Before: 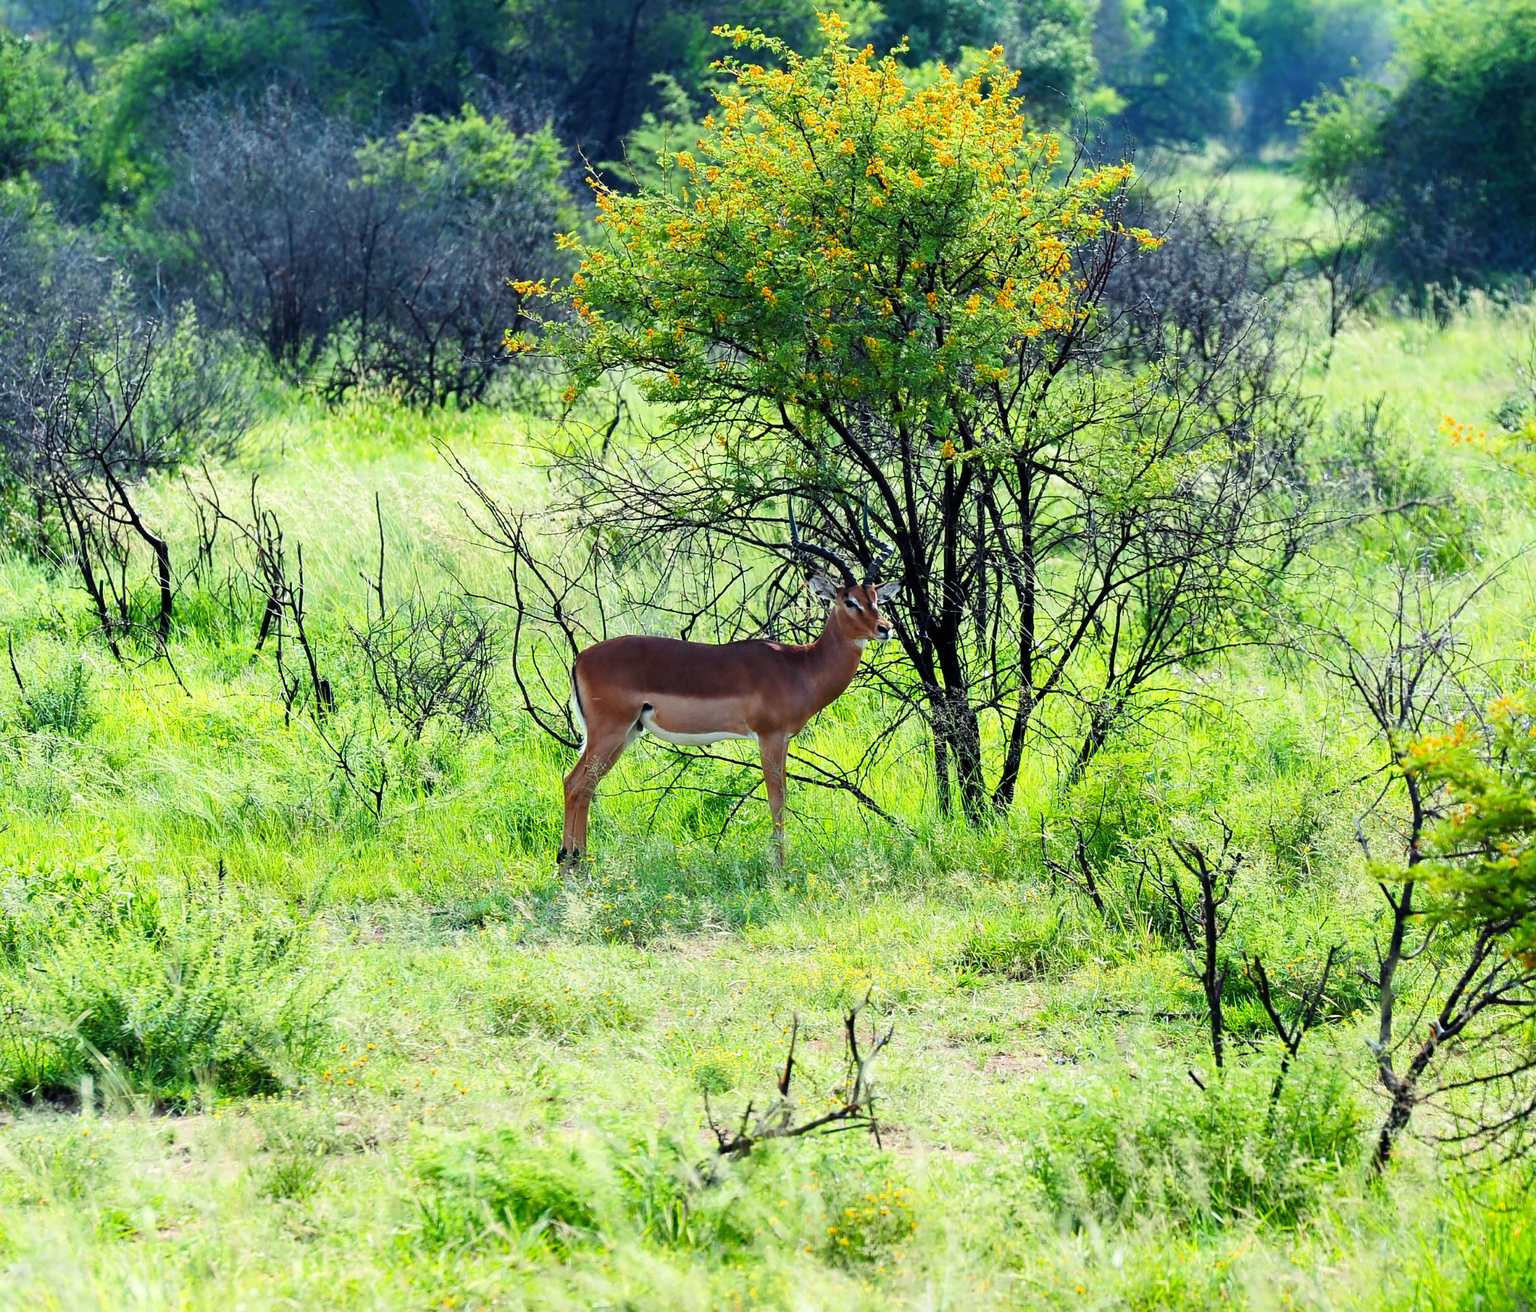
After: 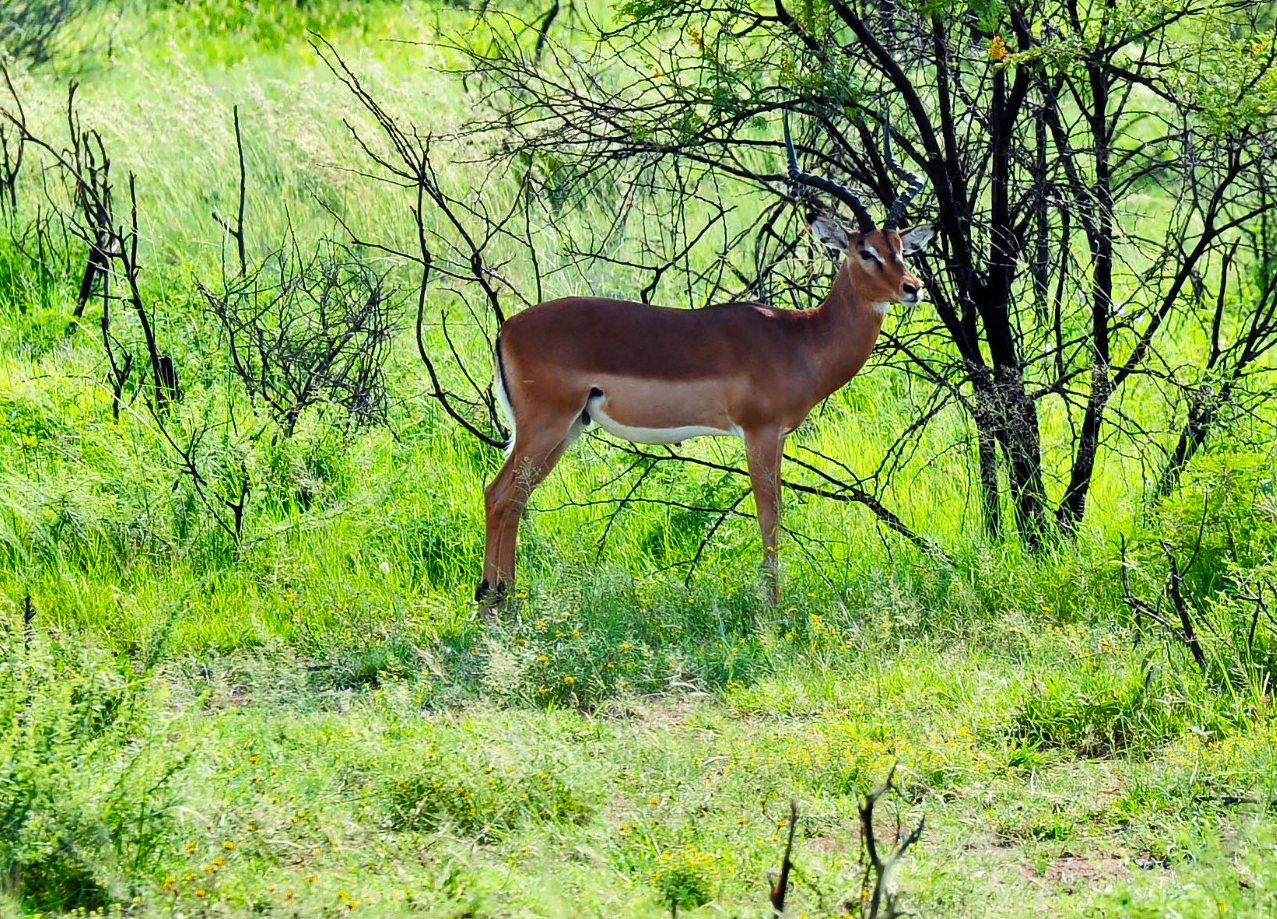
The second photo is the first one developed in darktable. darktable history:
shadows and highlights: shadows 43.83, white point adjustment -1.43, soften with gaussian
crop: left 13.062%, top 31.5%, right 24.565%, bottom 15.906%
